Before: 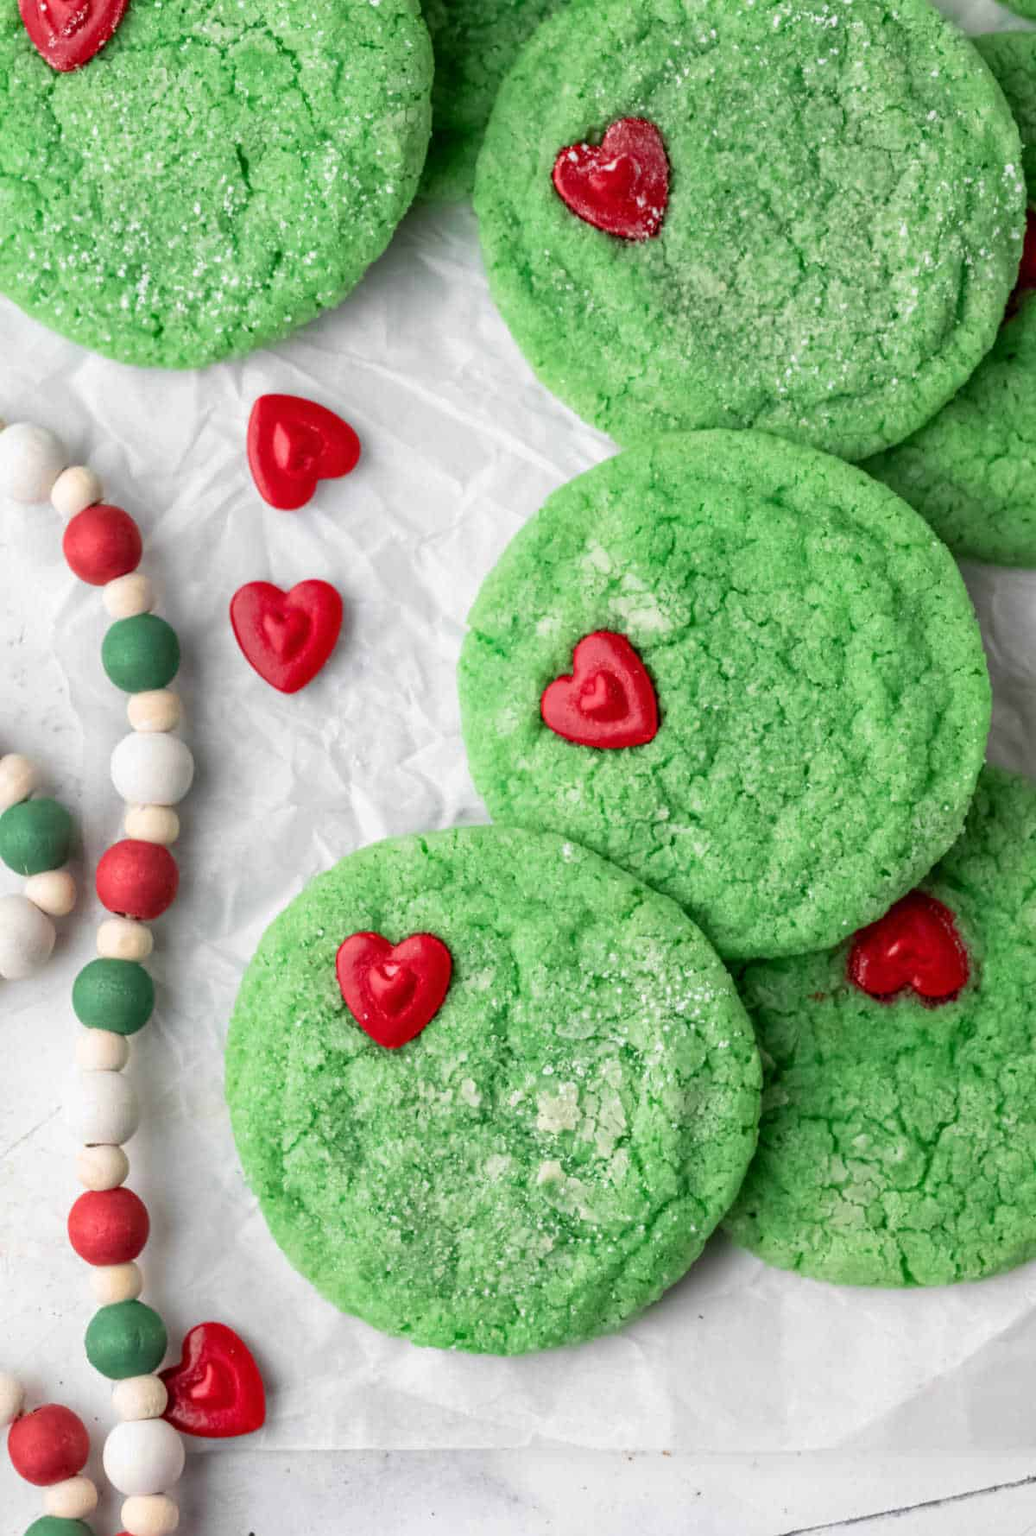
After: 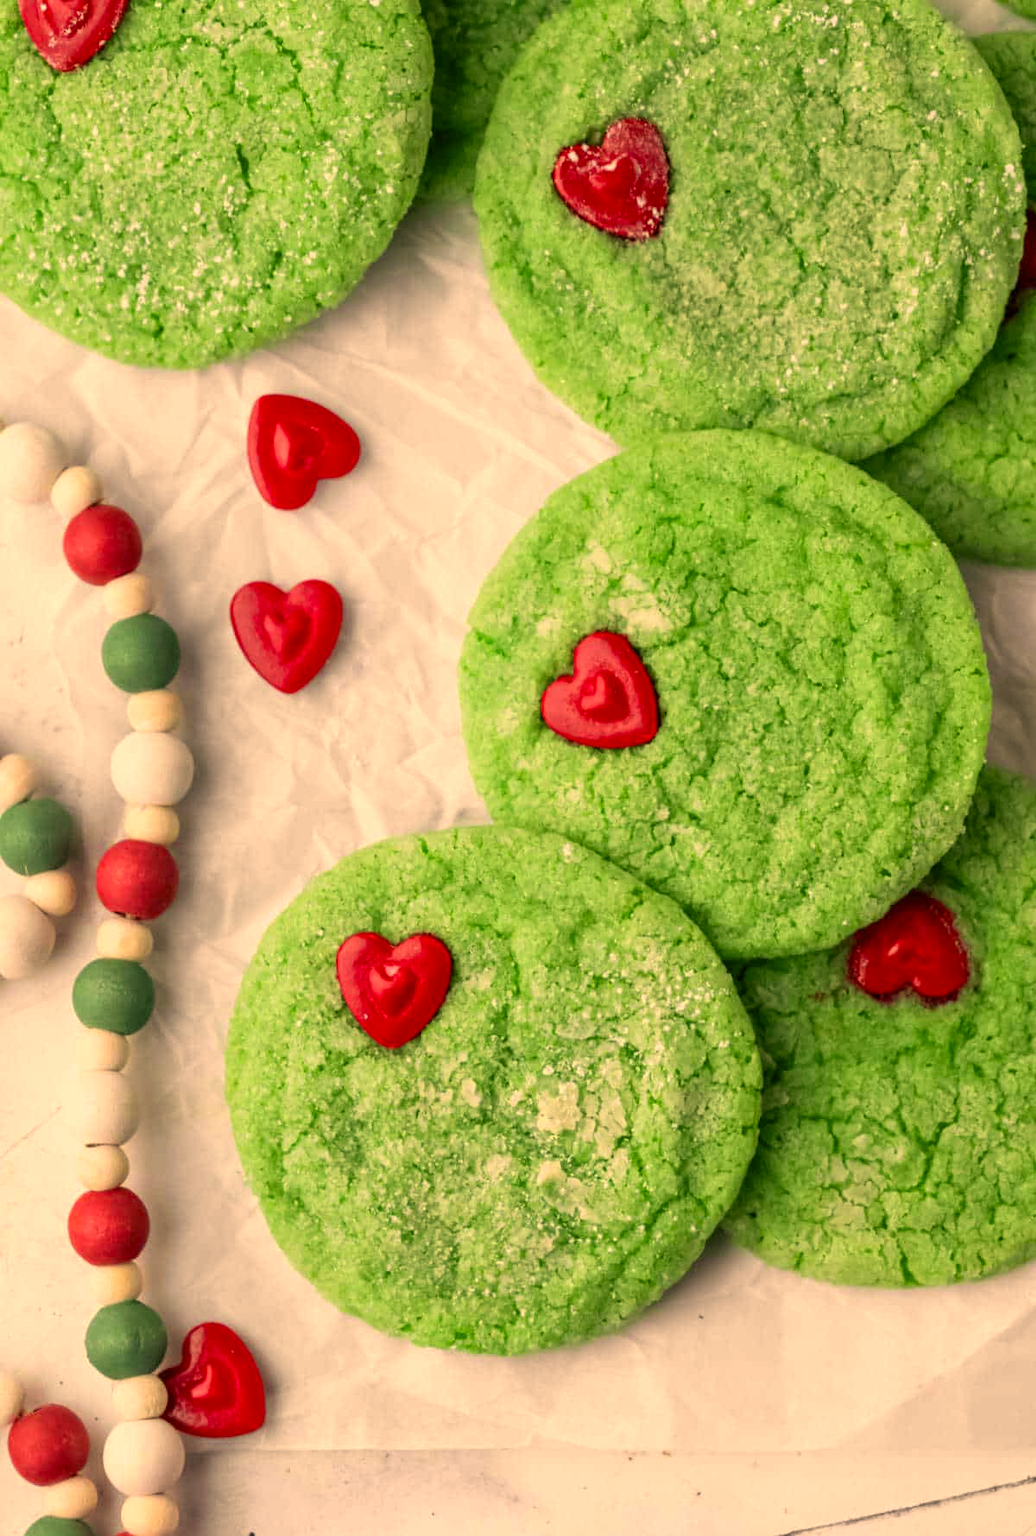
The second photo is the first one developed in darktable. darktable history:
color correction: highlights a* 14.98, highlights b* 31.98
